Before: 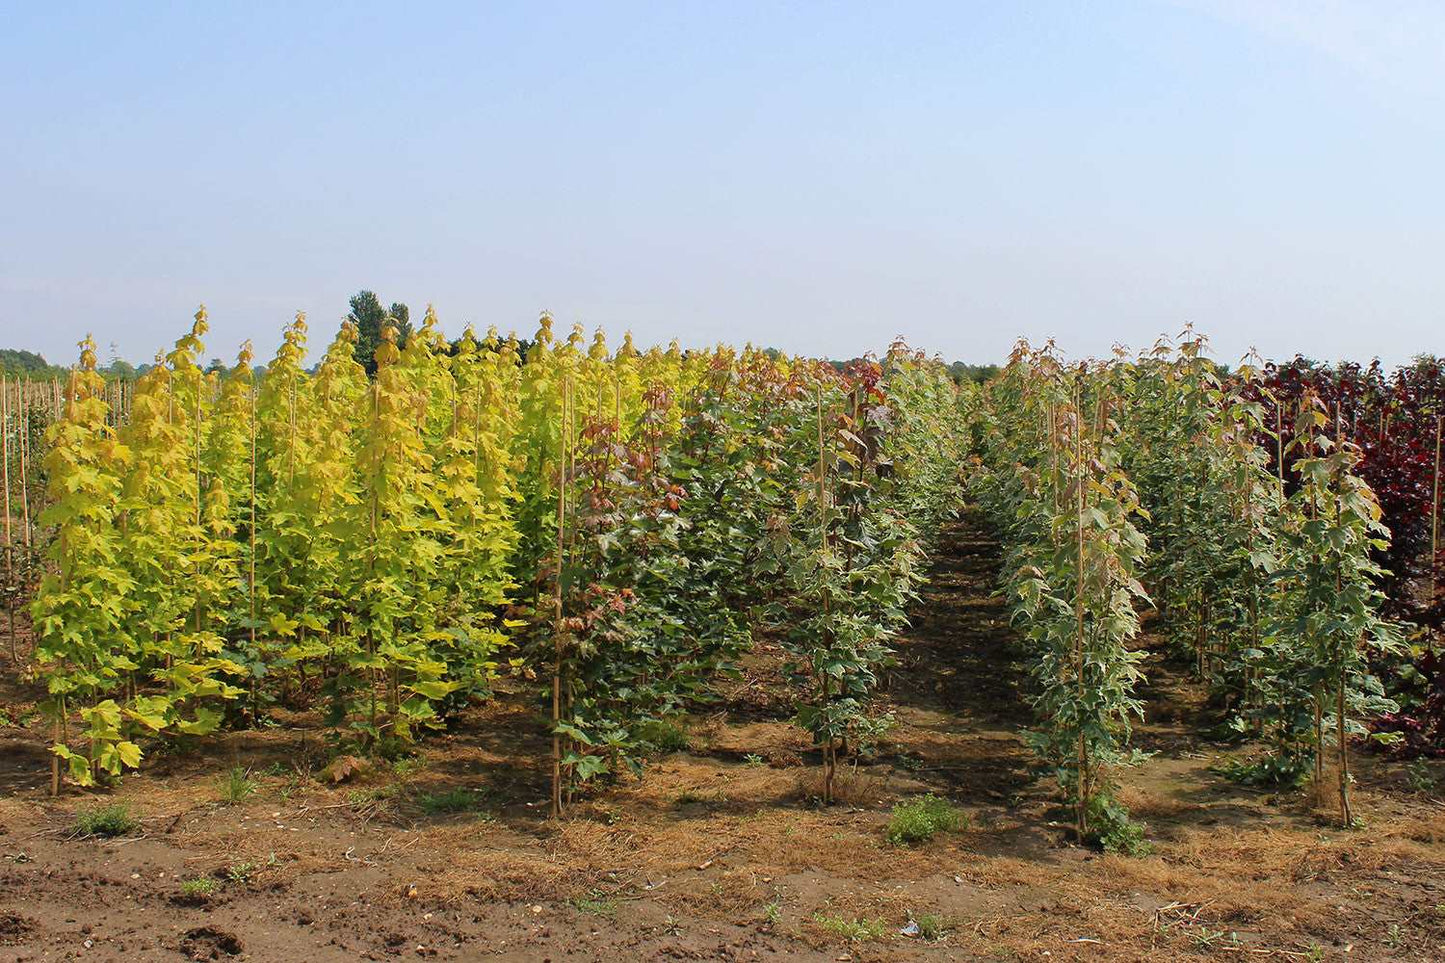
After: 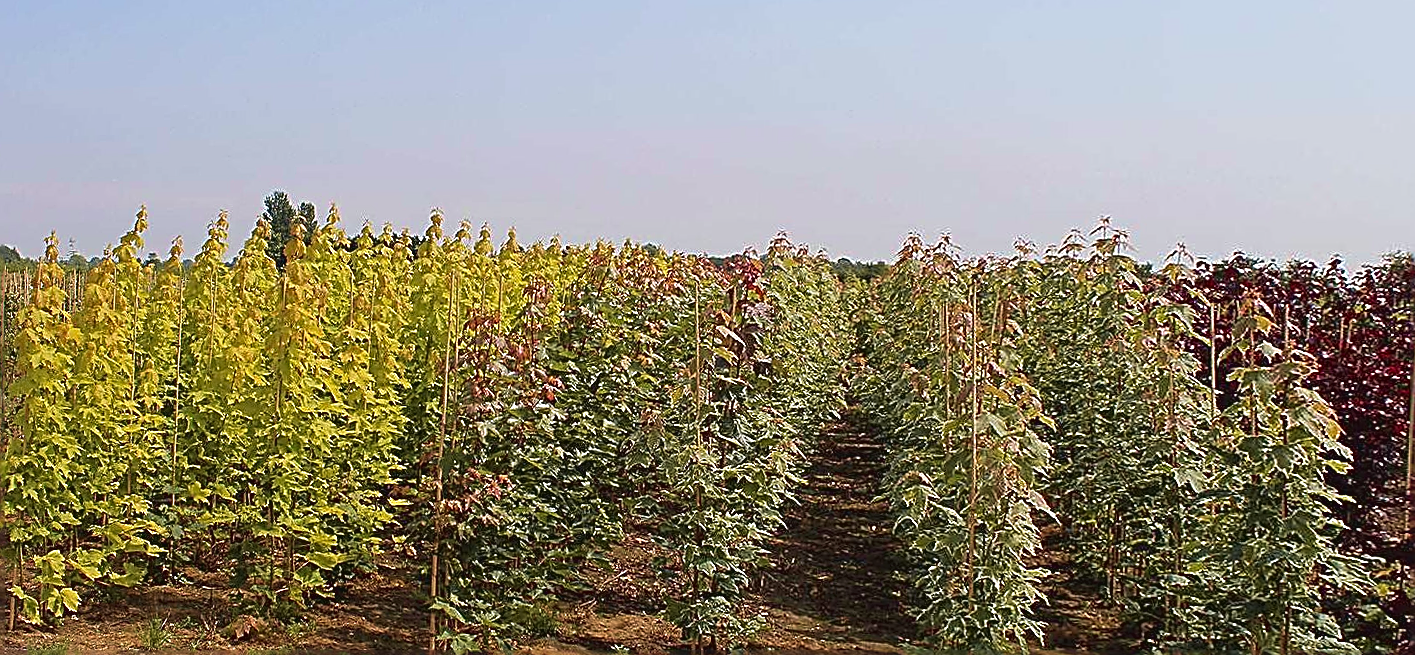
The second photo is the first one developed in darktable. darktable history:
velvia: on, module defaults
sharpen: amount 2
rotate and perspective: rotation 1.69°, lens shift (vertical) -0.023, lens shift (horizontal) -0.291, crop left 0.025, crop right 0.988, crop top 0.092, crop bottom 0.842
crop and rotate: top 5.667%, bottom 14.937%
tone curve: curves: ch0 [(0, 0.029) (0.253, 0.237) (1, 0.945)]; ch1 [(0, 0) (0.401, 0.42) (0.442, 0.47) (0.492, 0.498) (0.511, 0.523) (0.557, 0.565) (0.66, 0.683) (1, 1)]; ch2 [(0, 0) (0.394, 0.413) (0.5, 0.5) (0.578, 0.568) (1, 1)], color space Lab, independent channels, preserve colors none
color calibration: x 0.342, y 0.356, temperature 5122 K
